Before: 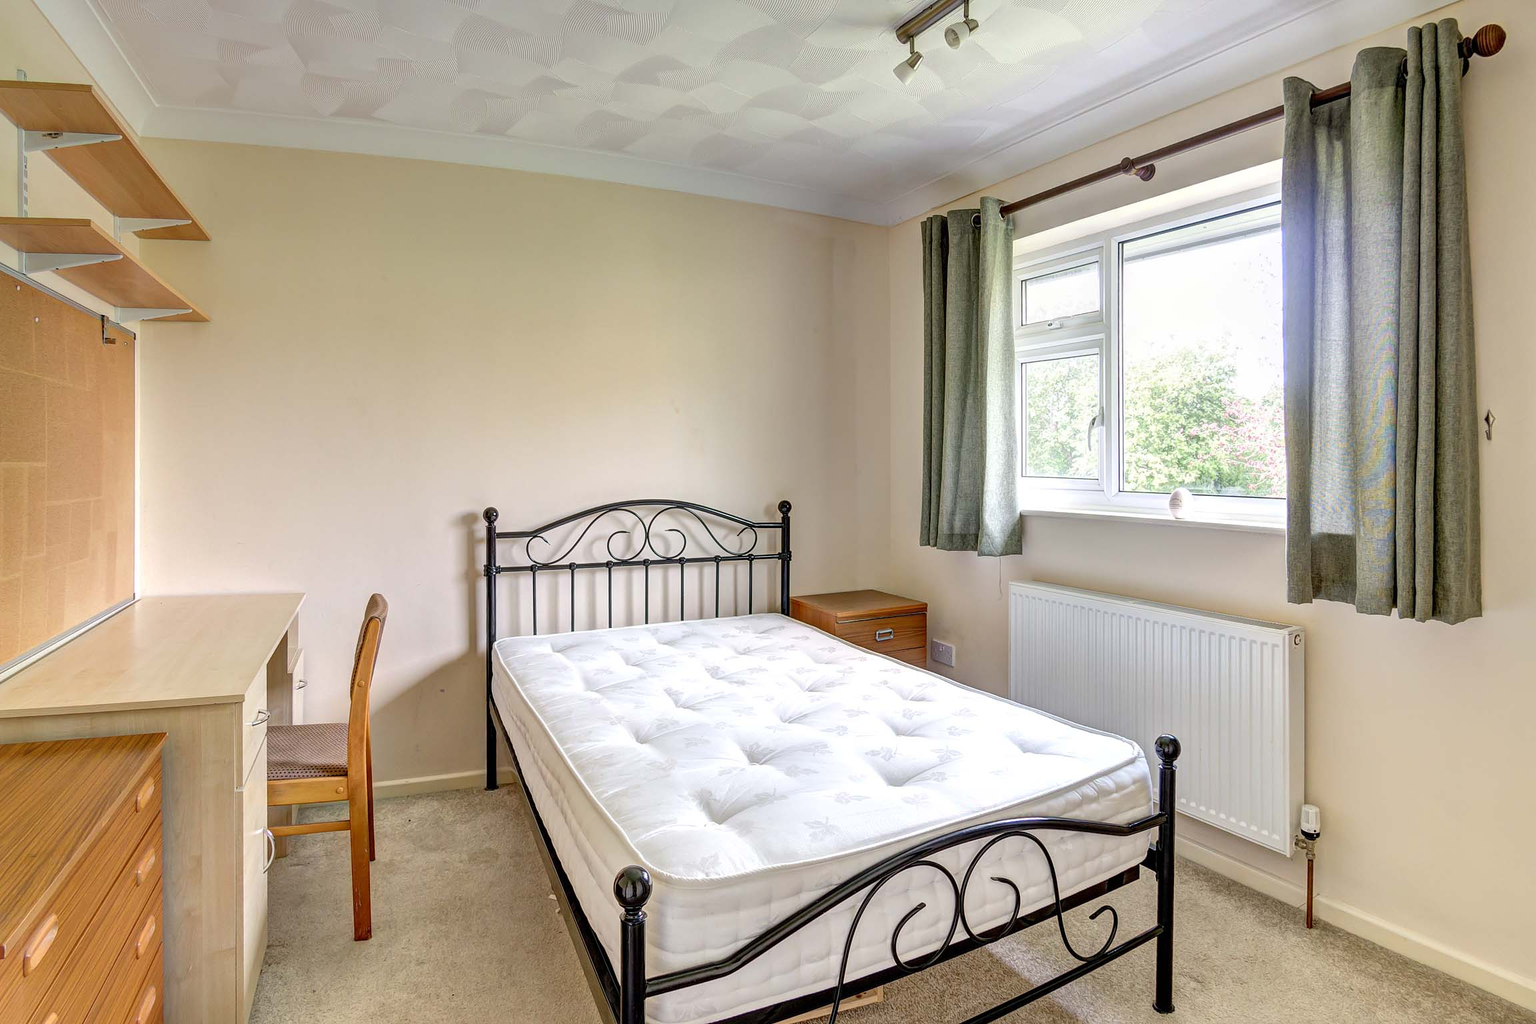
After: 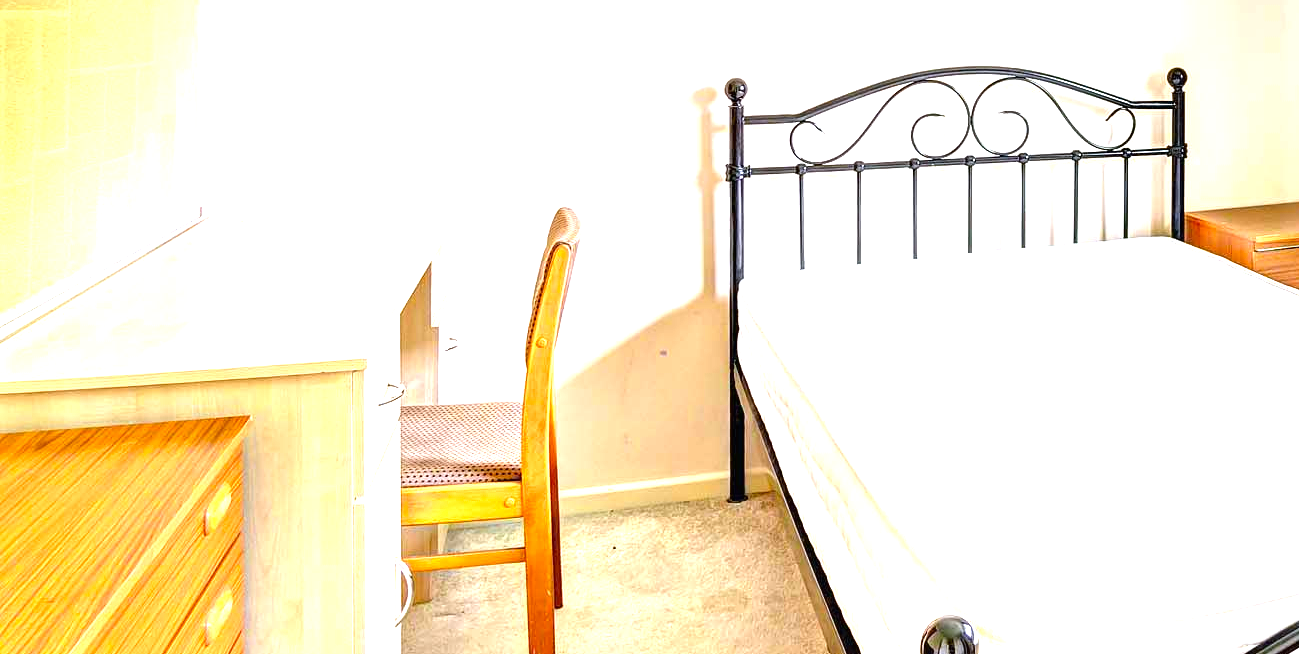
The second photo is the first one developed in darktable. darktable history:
exposure: black level correction 0, exposure 1.379 EV, compensate exposure bias true, compensate highlight preservation false
white balance: red 0.983, blue 1.036
crop: top 44.483%, right 43.593%, bottom 12.892%
color zones: curves: ch0 [(0.224, 0.526) (0.75, 0.5)]; ch1 [(0.055, 0.526) (0.224, 0.761) (0.377, 0.526) (0.75, 0.5)]
shadows and highlights: radius 110.86, shadows 51.09, white point adjustment 9.16, highlights -4.17, highlights color adjustment 32.2%, soften with gaussian
